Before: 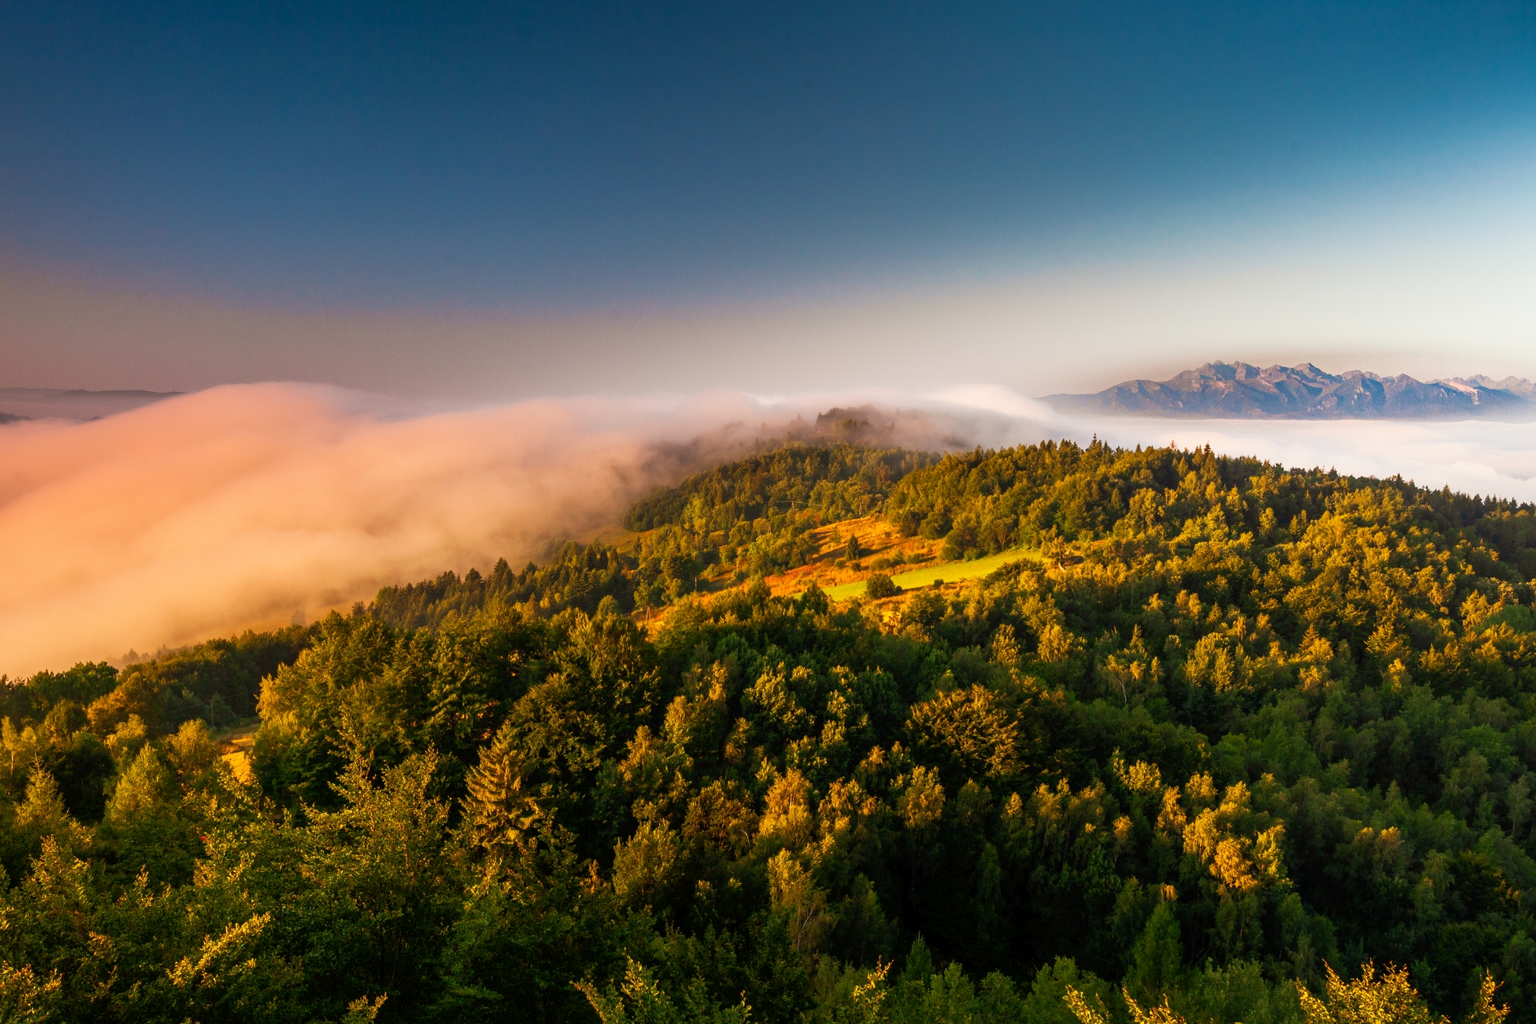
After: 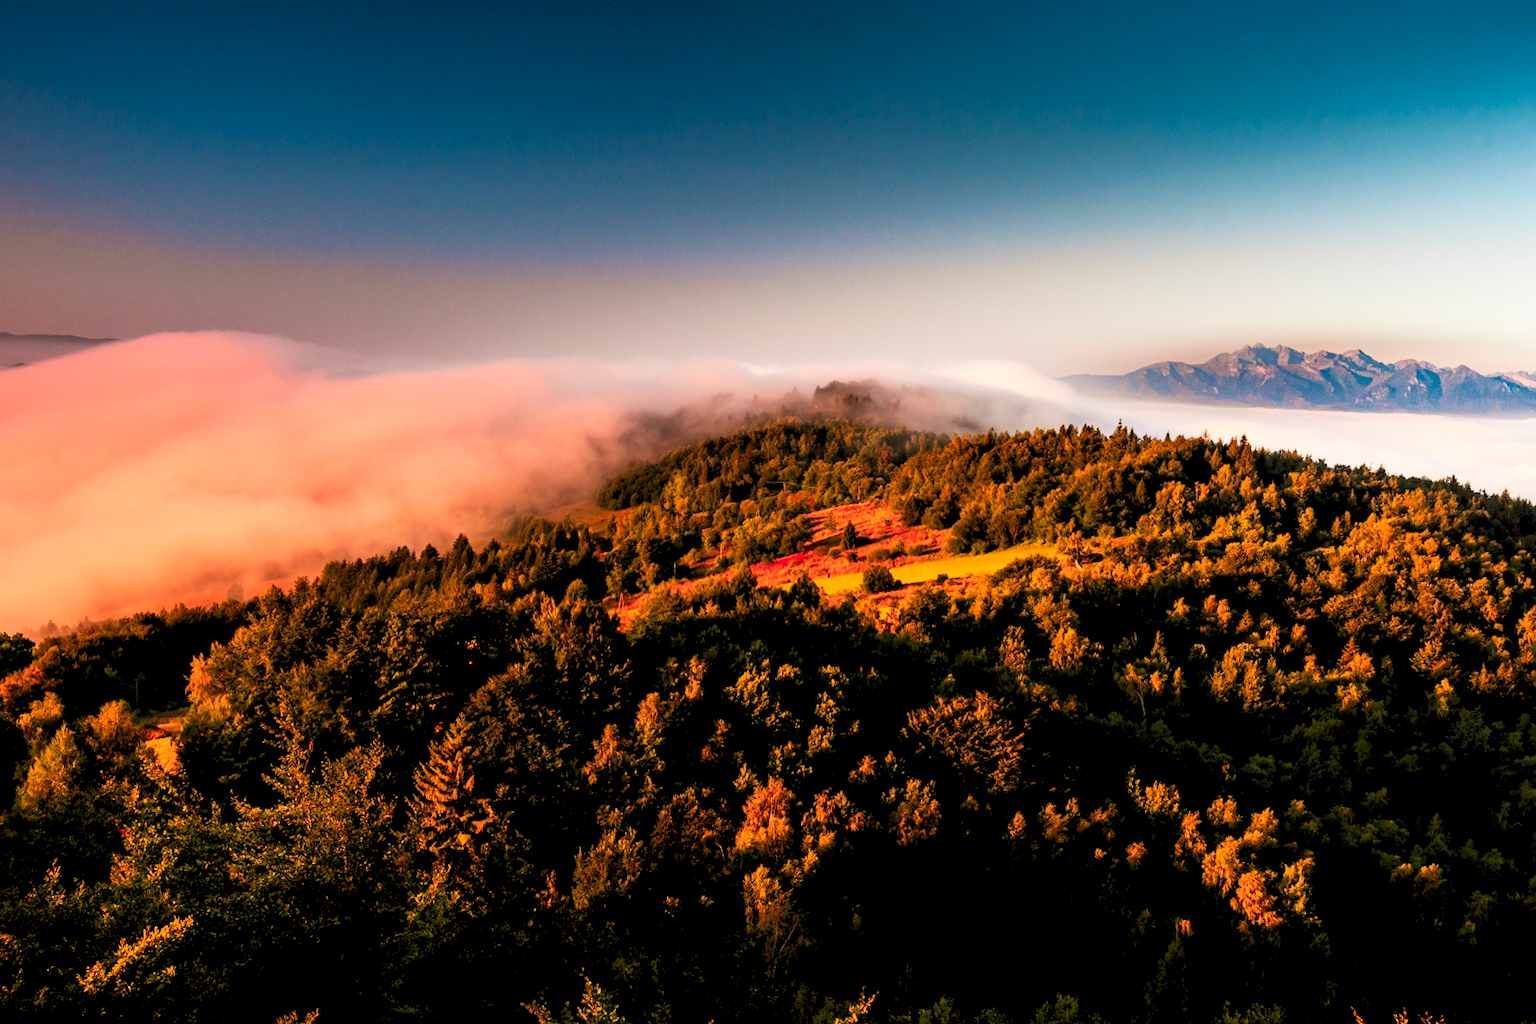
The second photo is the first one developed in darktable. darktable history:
color zones: curves: ch1 [(0.29, 0.492) (0.373, 0.185) (0.509, 0.481)]; ch2 [(0.25, 0.462) (0.749, 0.457)], mix 40.67%
rgb levels: levels [[0.029, 0.461, 0.922], [0, 0.5, 1], [0, 0.5, 1]]
crop and rotate: angle -1.96°, left 3.097%, top 4.154%, right 1.586%, bottom 0.529%
contrast brightness saturation: contrast 0.13, brightness -0.05, saturation 0.16
